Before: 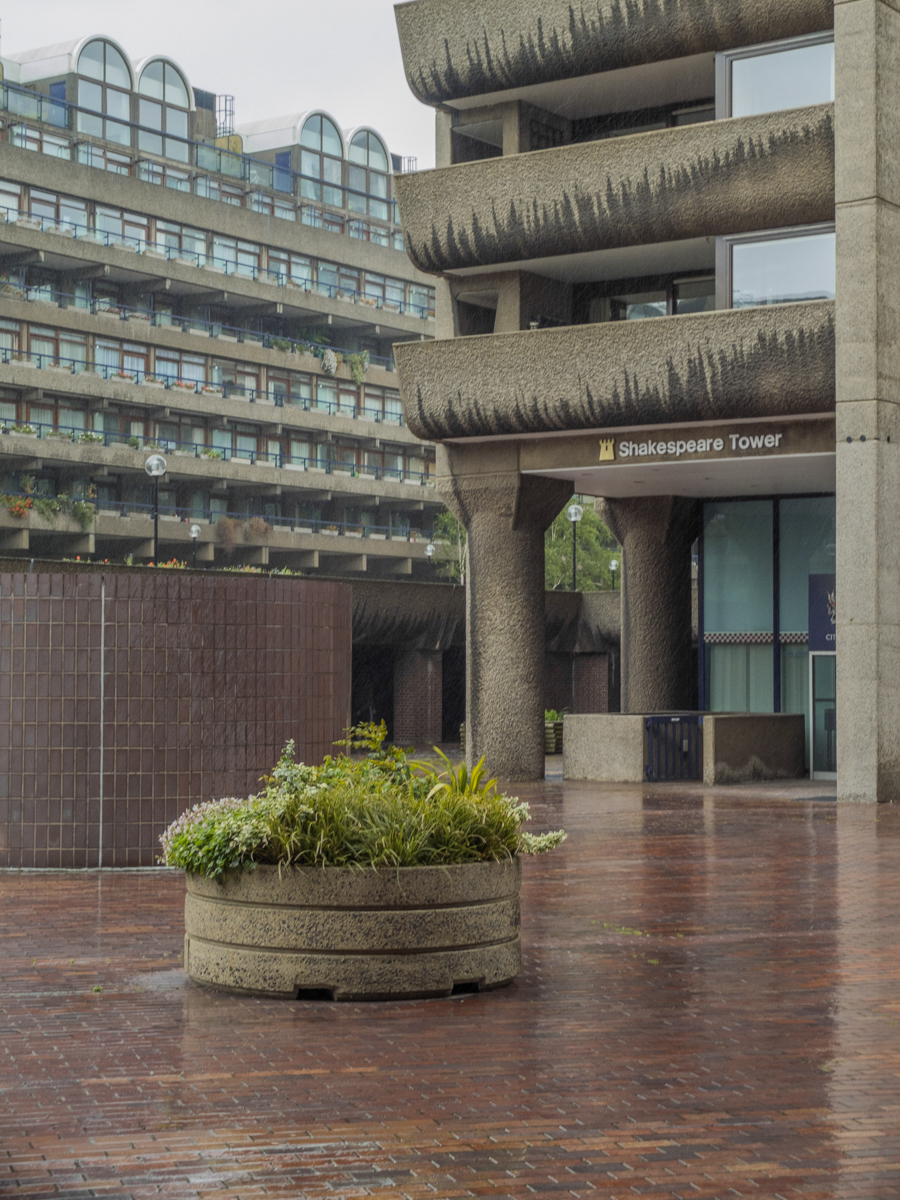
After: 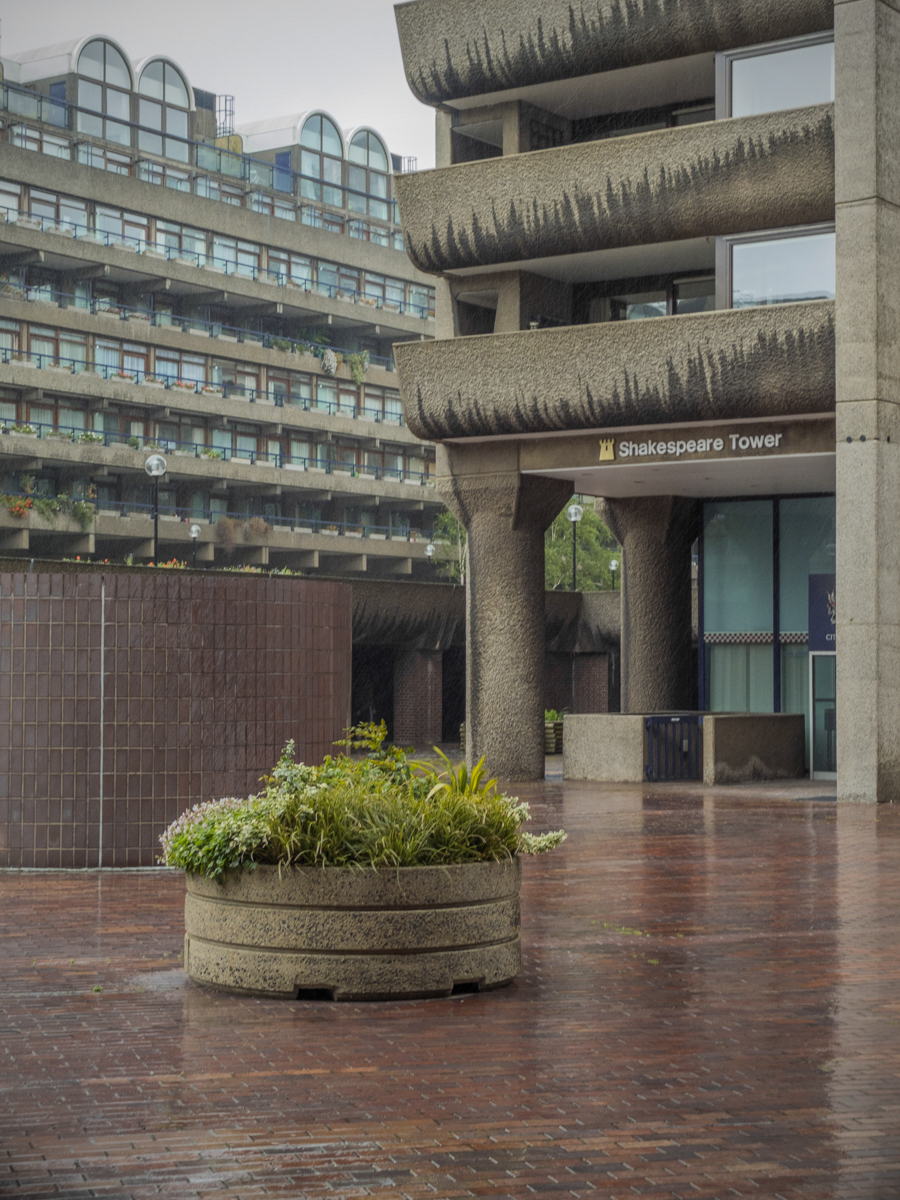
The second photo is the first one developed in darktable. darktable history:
levels: levels [0, 0.499, 1]
vignetting: on, module defaults
